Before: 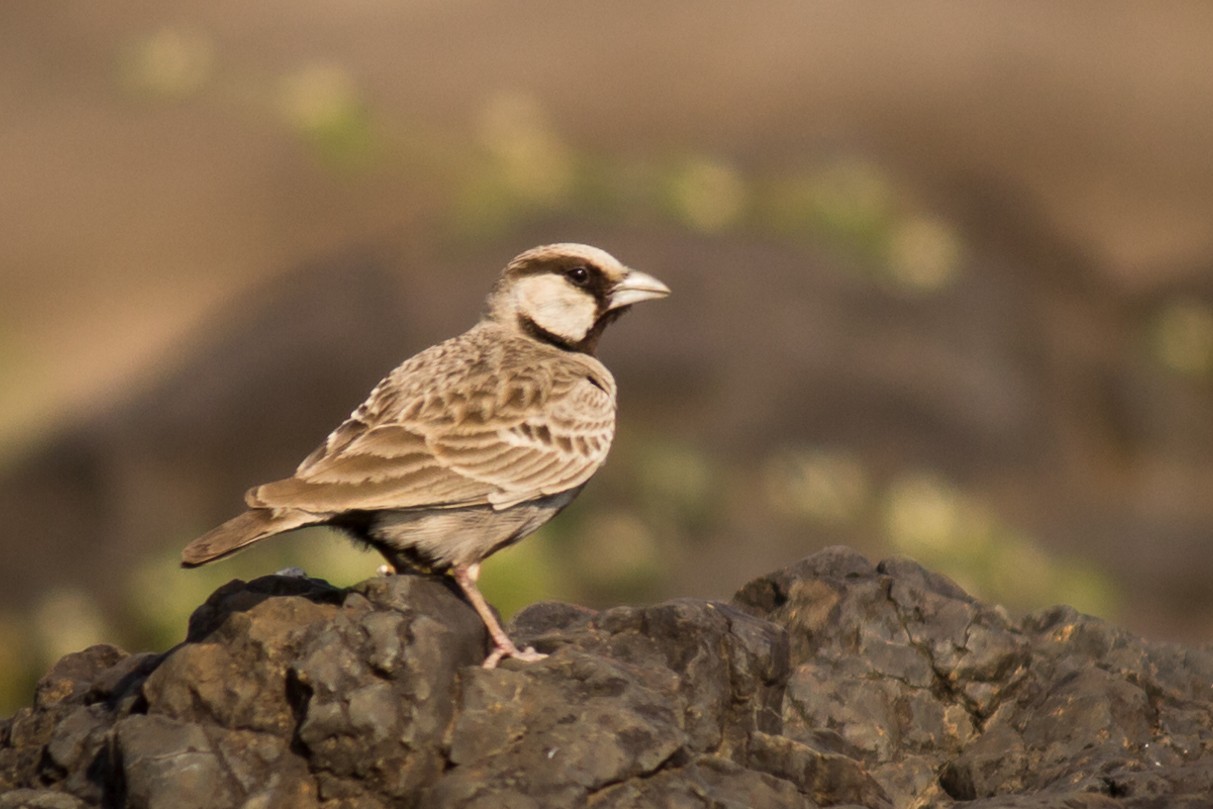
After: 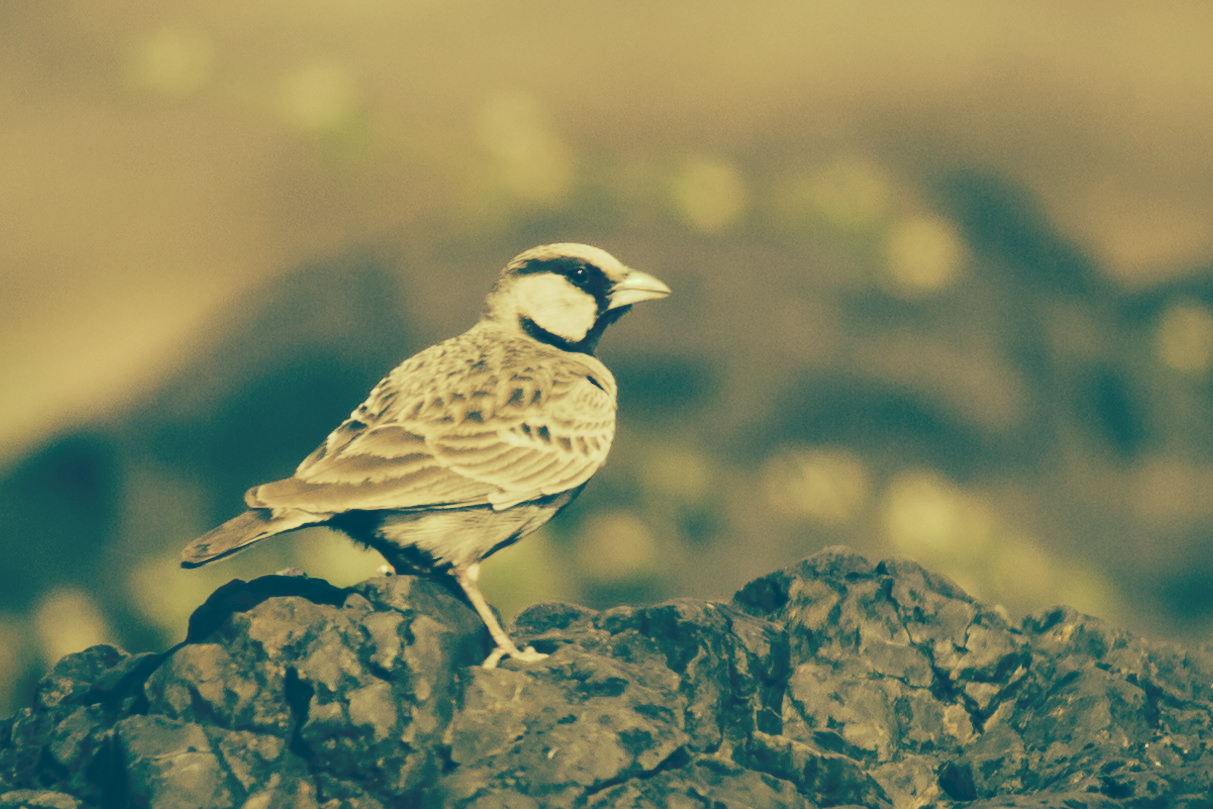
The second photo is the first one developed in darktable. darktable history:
tone curve: curves: ch0 [(0, 0) (0.003, 0.199) (0.011, 0.199) (0.025, 0.199) (0.044, 0.205) (0.069, 0.215) (0.1, 0.225) (0.136, 0.235) (0.177, 0.25) (0.224, 0.275) (0.277, 0.335) (0.335, 0.413) (0.399, 0.508) (0.468, 0.592) (0.543, 0.671) (0.623, 0.734) (0.709, 0.799) (0.801, 0.851) (0.898, 0.895) (1, 1)], preserve colors none
color look up table: target L [88.97, 92.72, 81.05, 70.03, 68.99, 58.12, 43.91, 47.13, 20.27, 201.17, 81.95, 75.04, 70.18, 62.7, 59.61, 62.45, 52.71, 53.78, 45.87, 45.71, 28.07, 14.83, 5.426, 96.97, 91.24, 73.23, 75.97, 71.37, 89.01, 69.92, 68.41, 65.24, 72.76, 51.28, 54.74, 43.5, 40.84, 38.04, 33.09, 17.64, 28.28, 12.37, 4.246, 83.79, 70.4, 66.26, 43.83, 49.25, 18.68], target a [-23.49, -15.82, -50.87, -55.38, -26.46, -52.76, -35.03, -29.56, -44.44, 0, -3.744, -7.246, 15.52, 24.72, 7.139, 33.6, 1.043, 15.54, 24.26, 36.94, -9.183, -23.84, -11.96, -10.3, -6.06, -12.44, 11.27, -17.8, -3.775, 20.43, -0.268, -5.756, 6.046, 5.52, 12.69, -4.125, 5.251, 28.12, -5.689, -49.18, 8.271, -33.64, -7.767, -56.38, -34.06, -39.12, -23.23, -7.735, -43.11], target b [60.11, 49.36, 57.66, 38.06, 42.51, 38.68, 21.94, 19.7, -9.465, -0.001, 44.79, 61.64, 48.3, 49.27, 37.57, 33.43, 21.87, 25.99, 27.62, 25.21, 3.219, -18.14, -33.35, 35.59, 35.99, 37.75, 37.67, 12.07, 36.74, 30, 29.2, 0.336, 13.13, 5.665, 14.27, -5.346, 5.766, 5.371, 2.555, -15.73, -18.27, -26.57, -35.9, 27.94, 35.75, 12.74, 9.221, 8.774, -14.48], num patches 49
